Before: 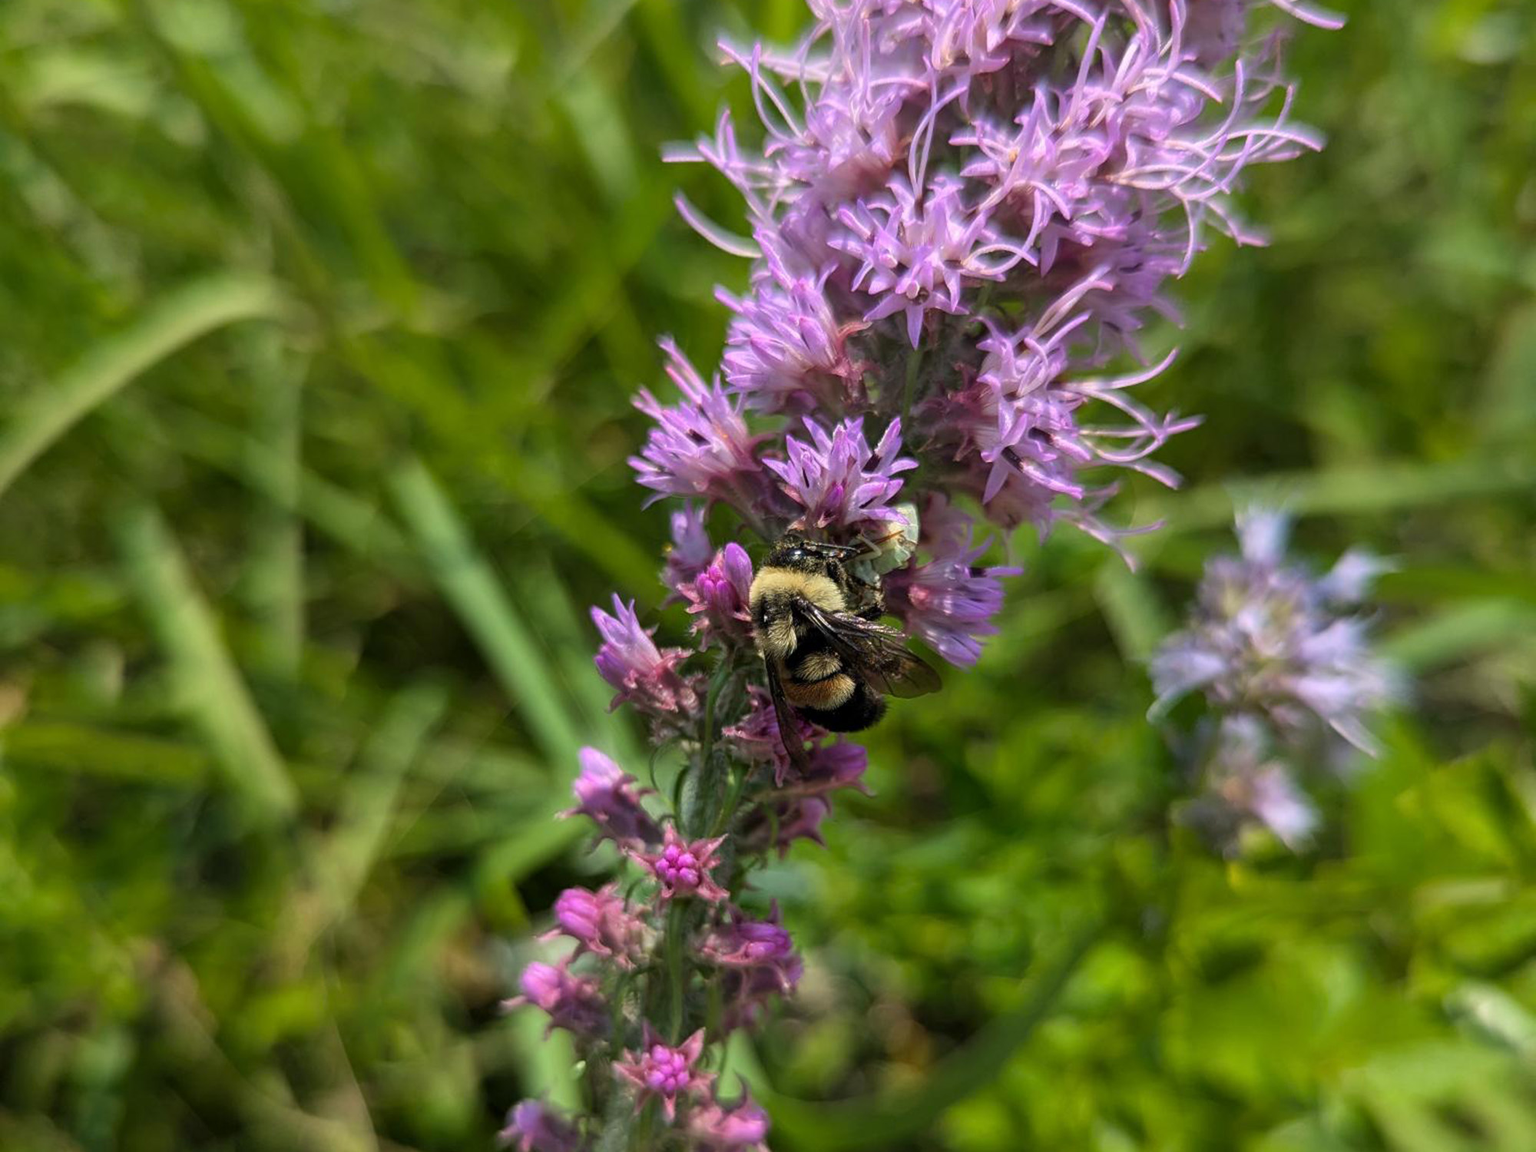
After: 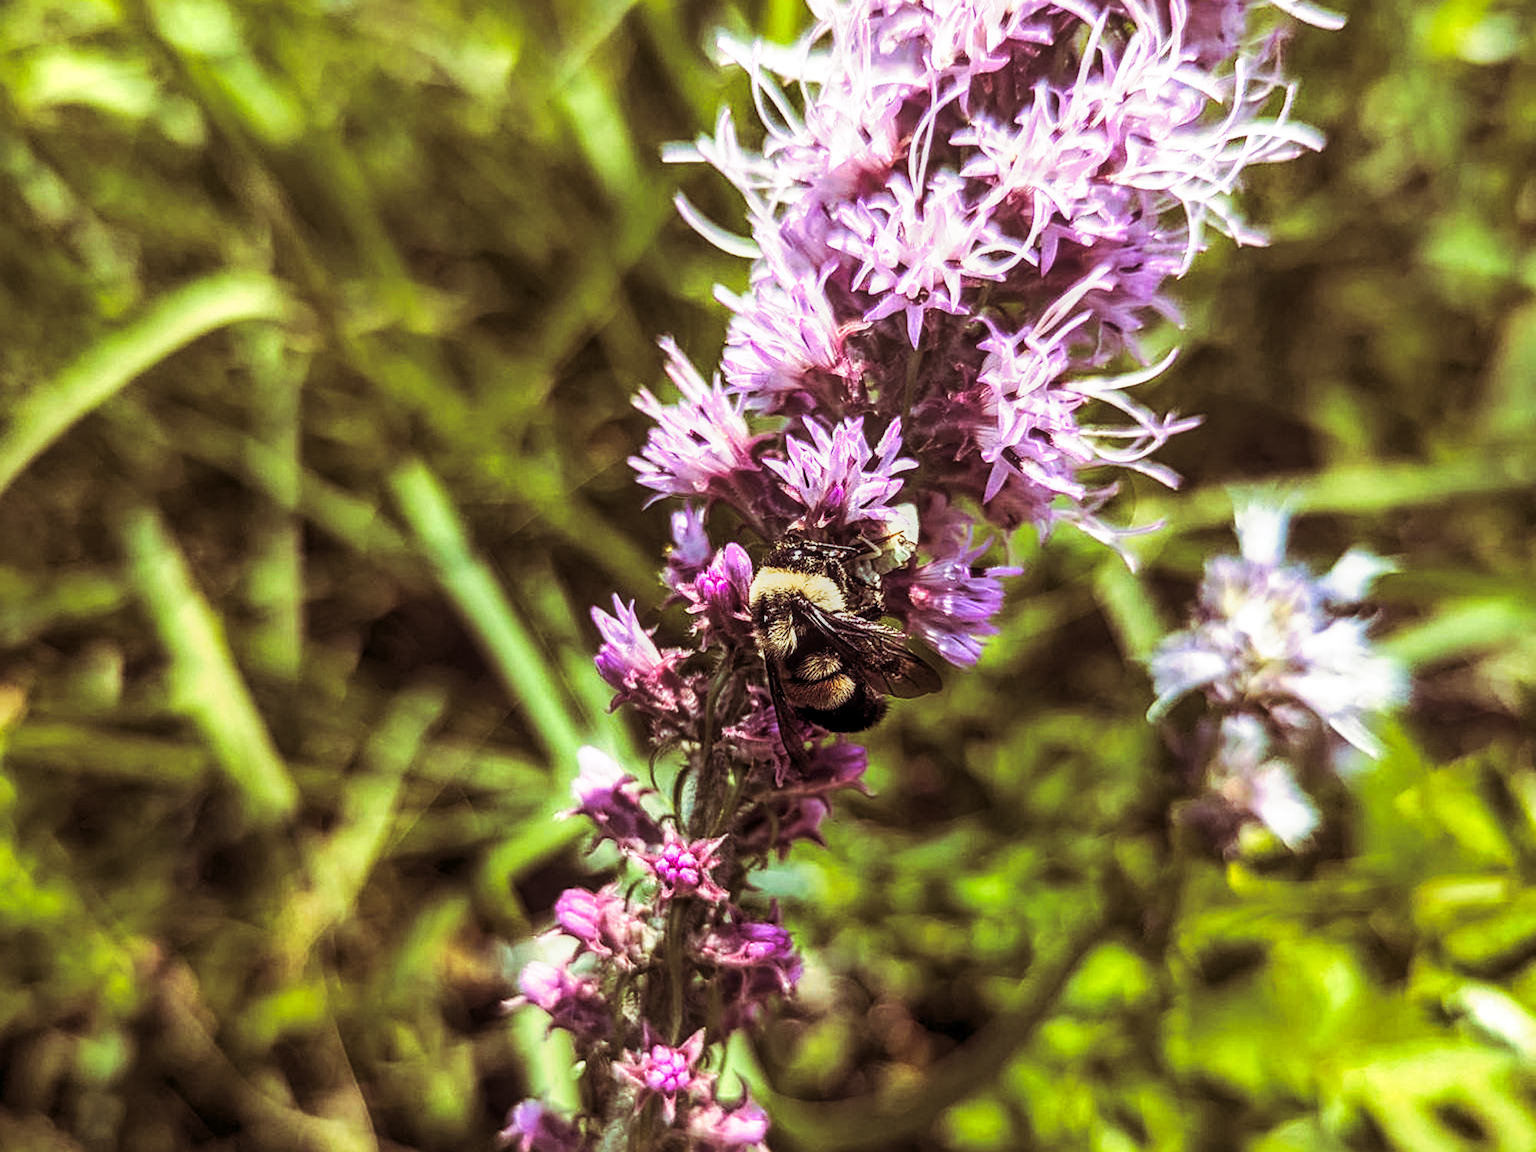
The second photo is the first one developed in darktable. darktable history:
sharpen: radius 2.167, amount 0.381, threshold 0
local contrast: highlights 0%, shadows 0%, detail 133%
shadows and highlights: low approximation 0.01, soften with gaussian
split-toning: on, module defaults
tone curve: curves: ch0 [(0, 0) (0.003, 0.003) (0.011, 0.009) (0.025, 0.022) (0.044, 0.037) (0.069, 0.051) (0.1, 0.079) (0.136, 0.114) (0.177, 0.152) (0.224, 0.212) (0.277, 0.281) (0.335, 0.358) (0.399, 0.459) (0.468, 0.573) (0.543, 0.684) (0.623, 0.779) (0.709, 0.866) (0.801, 0.949) (0.898, 0.98) (1, 1)], preserve colors none
exposure: compensate highlight preservation false
tone equalizer: -8 EV 0.001 EV, -7 EV -0.002 EV, -6 EV 0.002 EV, -5 EV -0.03 EV, -4 EV -0.116 EV, -3 EV -0.169 EV, -2 EV 0.24 EV, -1 EV 0.702 EV, +0 EV 0.493 EV
